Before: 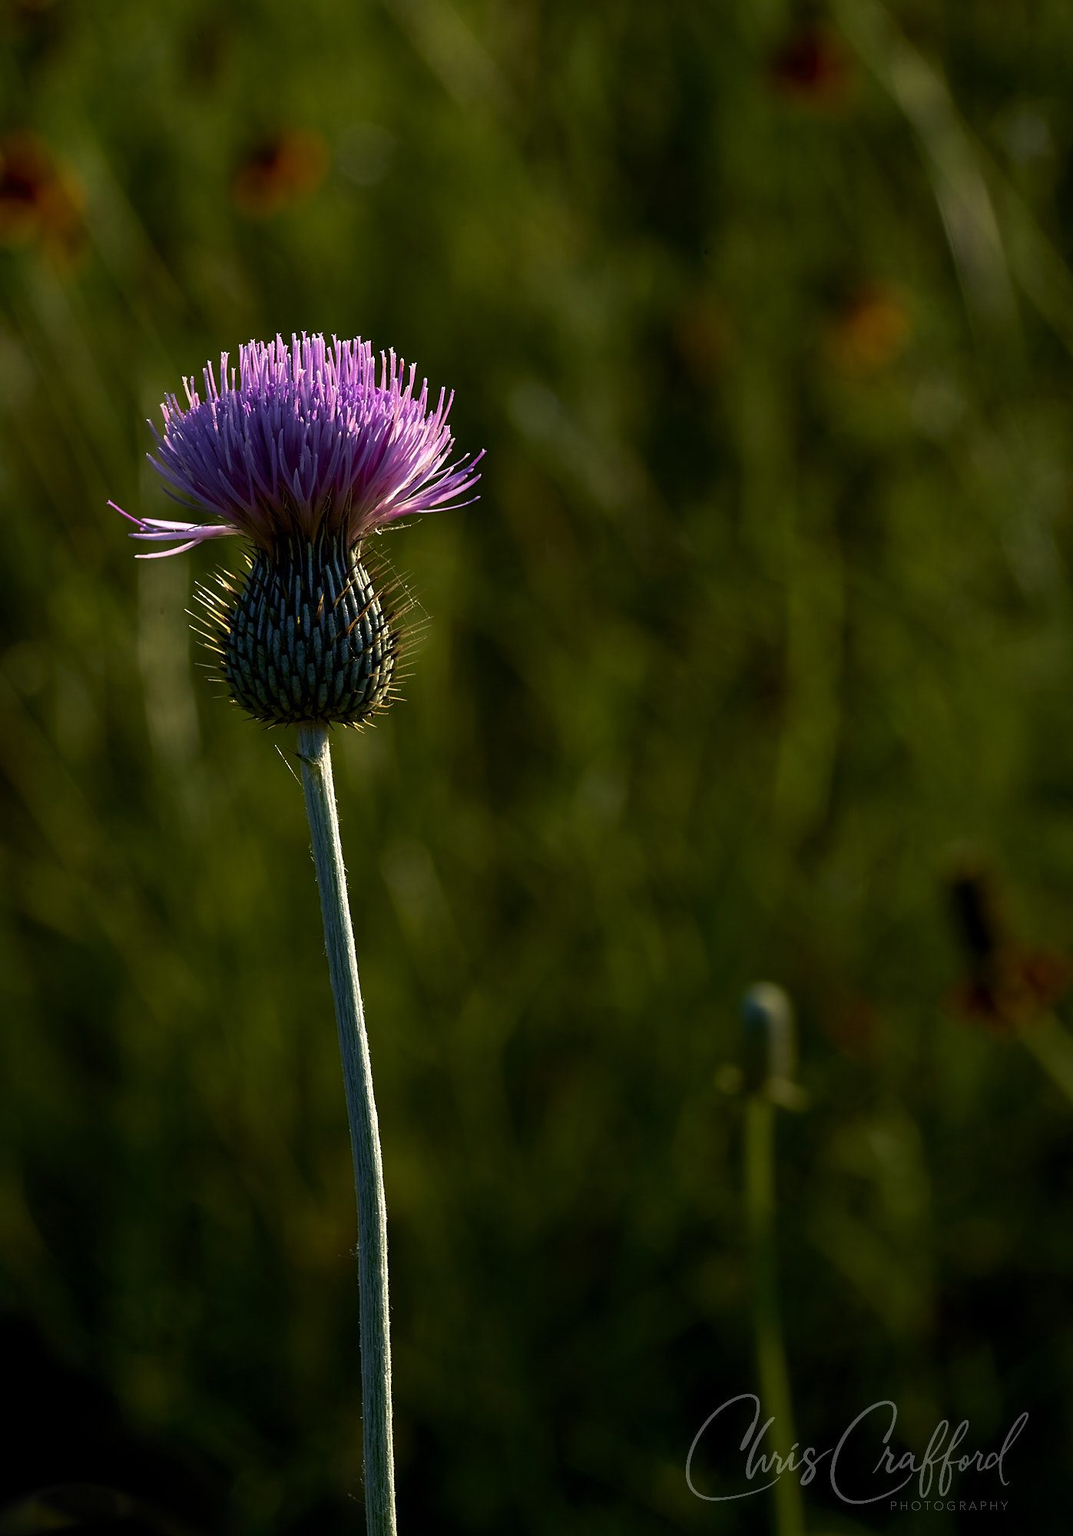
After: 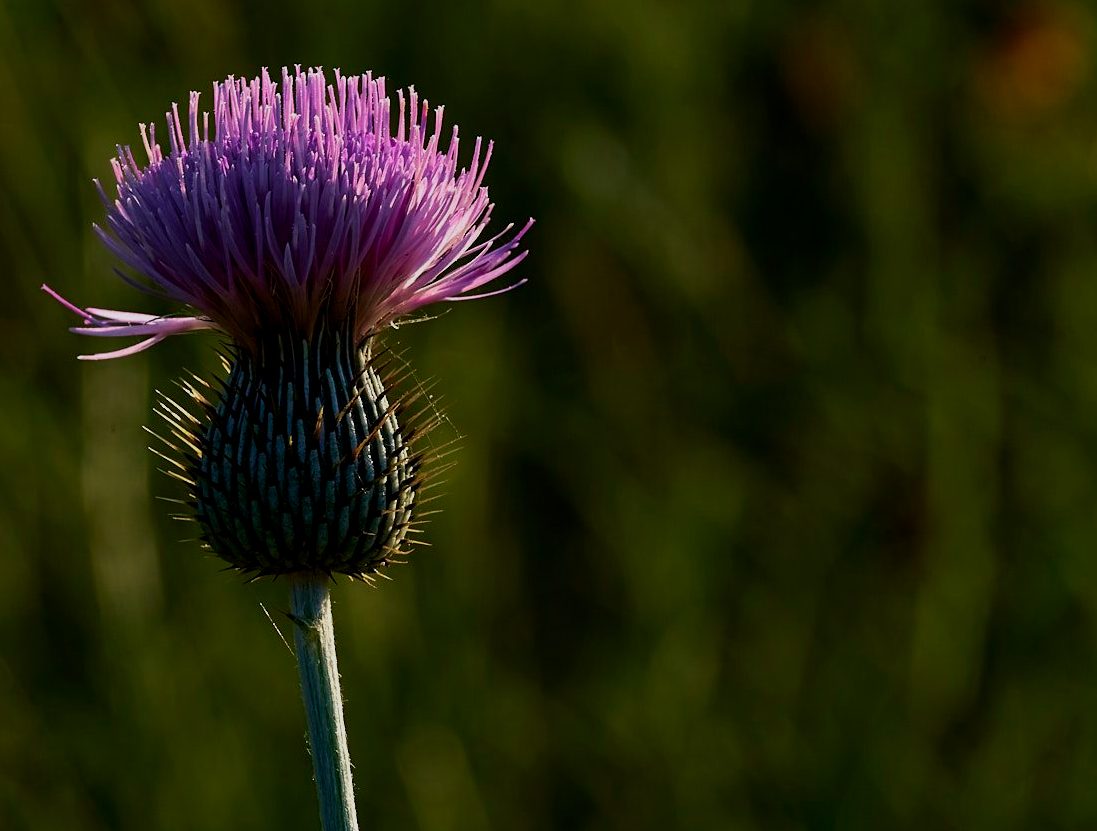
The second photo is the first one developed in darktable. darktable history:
exposure: exposure -0.462 EV, compensate highlight preservation false
crop: left 7.036%, top 18.398%, right 14.379%, bottom 40.043%
